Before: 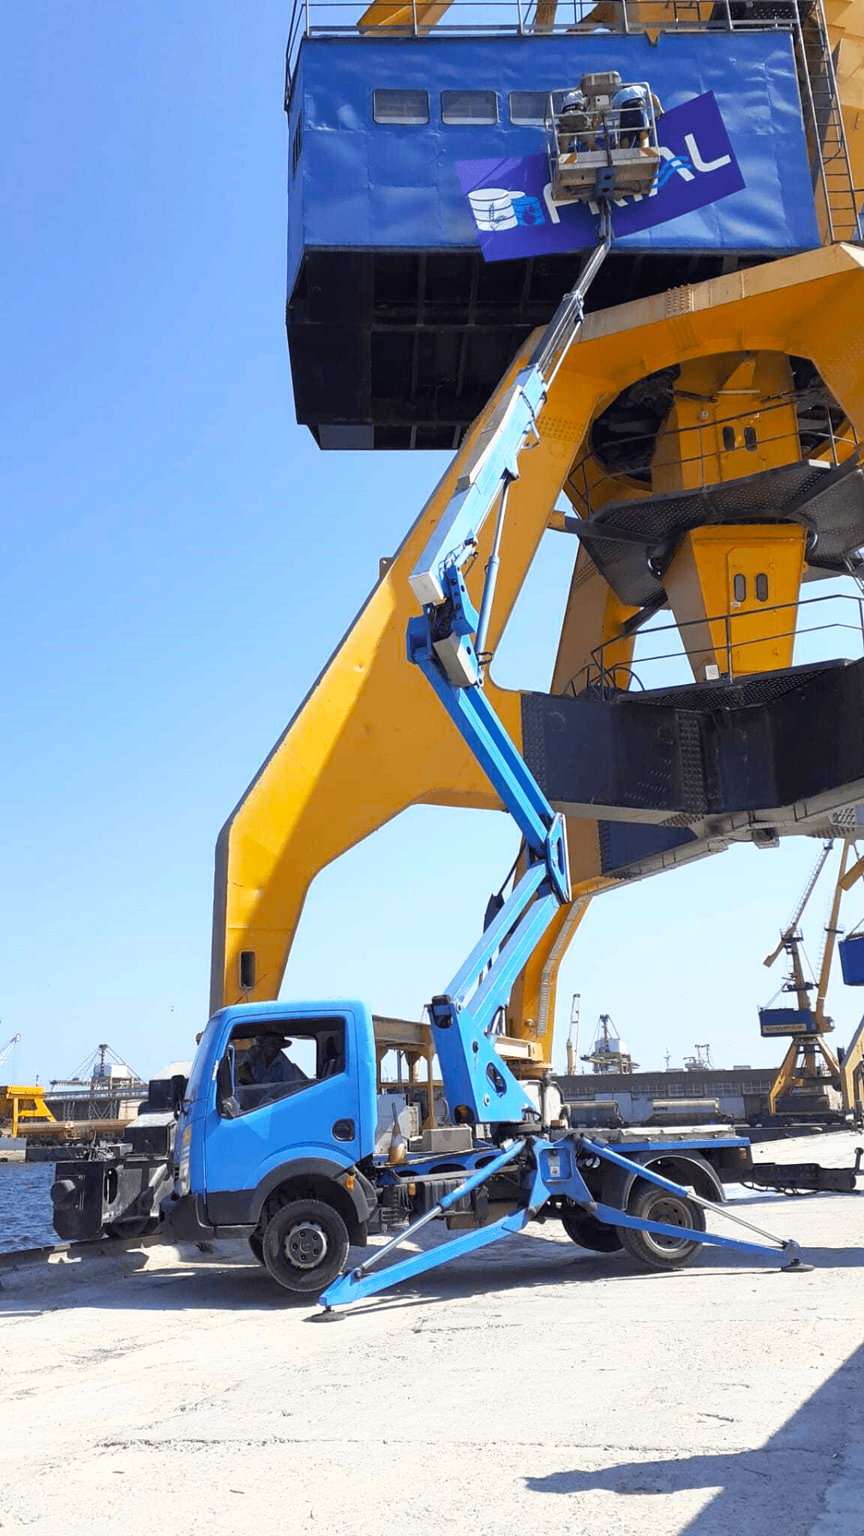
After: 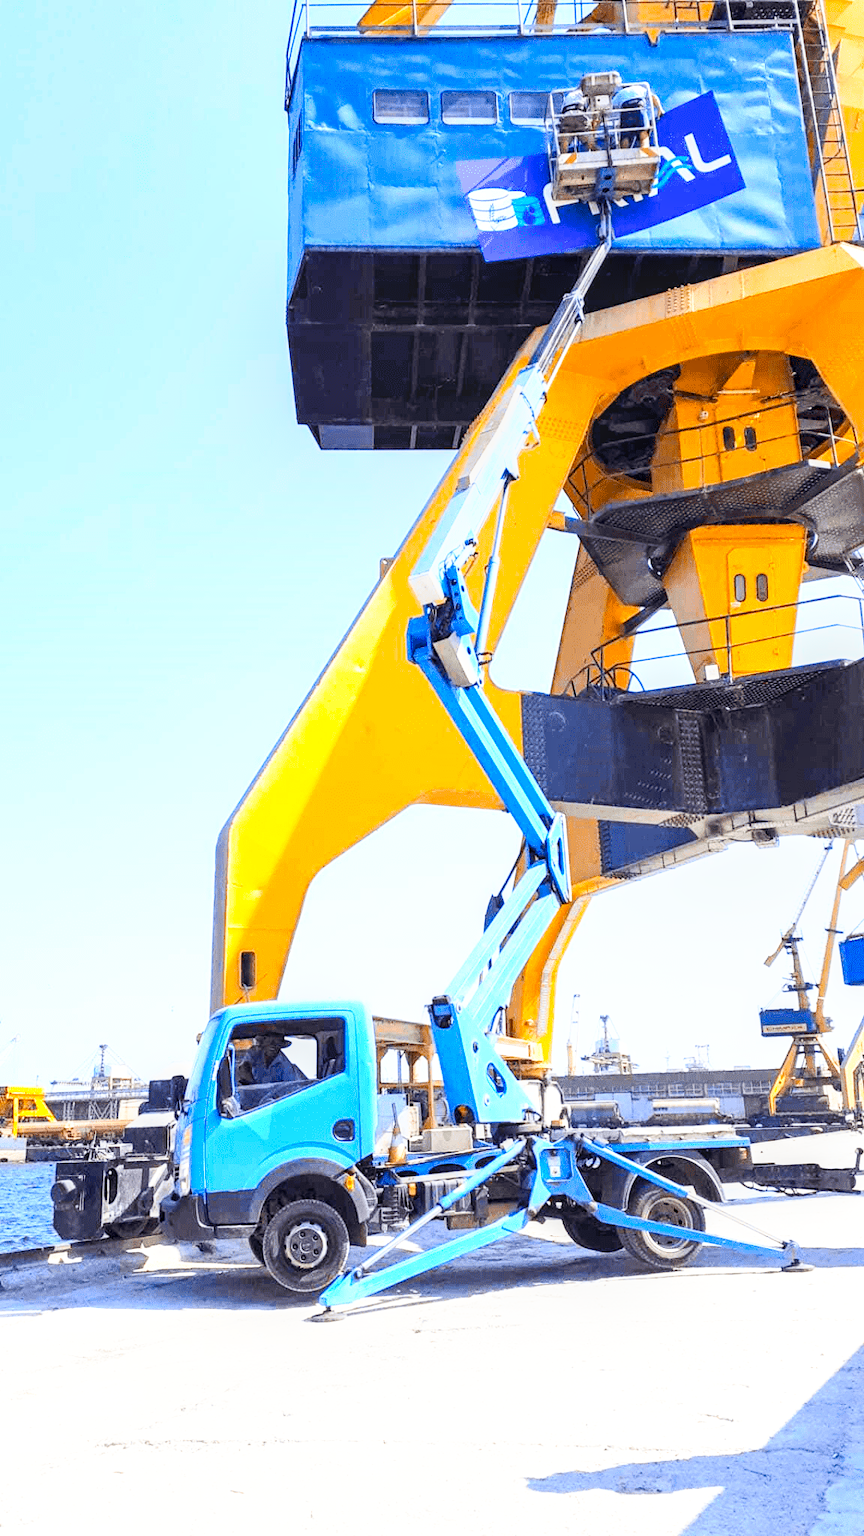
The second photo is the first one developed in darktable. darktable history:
exposure: exposure 0.128 EV, compensate highlight preservation false
base curve: curves: ch0 [(0, 0) (0.005, 0.002) (0.15, 0.3) (0.4, 0.7) (0.75, 0.95) (1, 1)], preserve colors none
local contrast: on, module defaults
contrast brightness saturation: contrast 0.244, brightness 0.25, saturation 0.39
